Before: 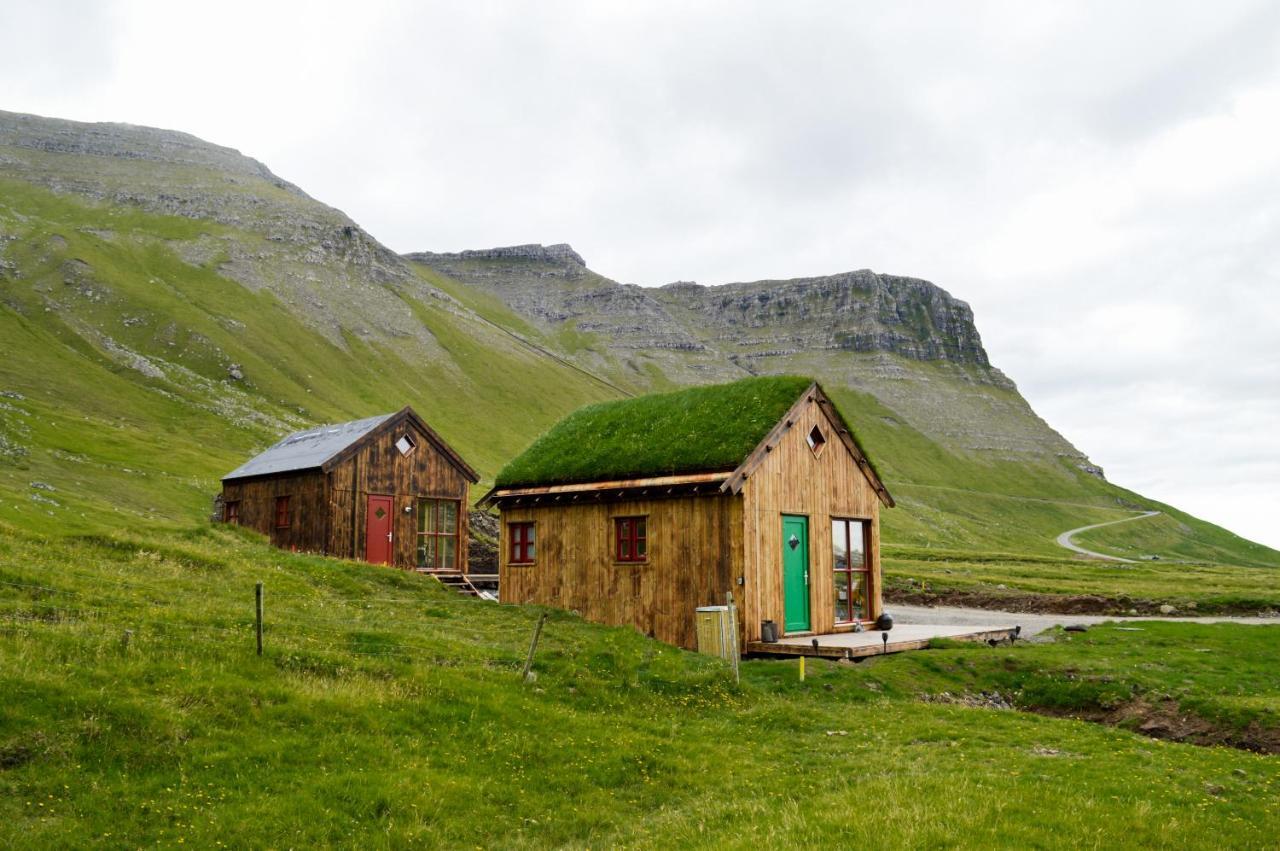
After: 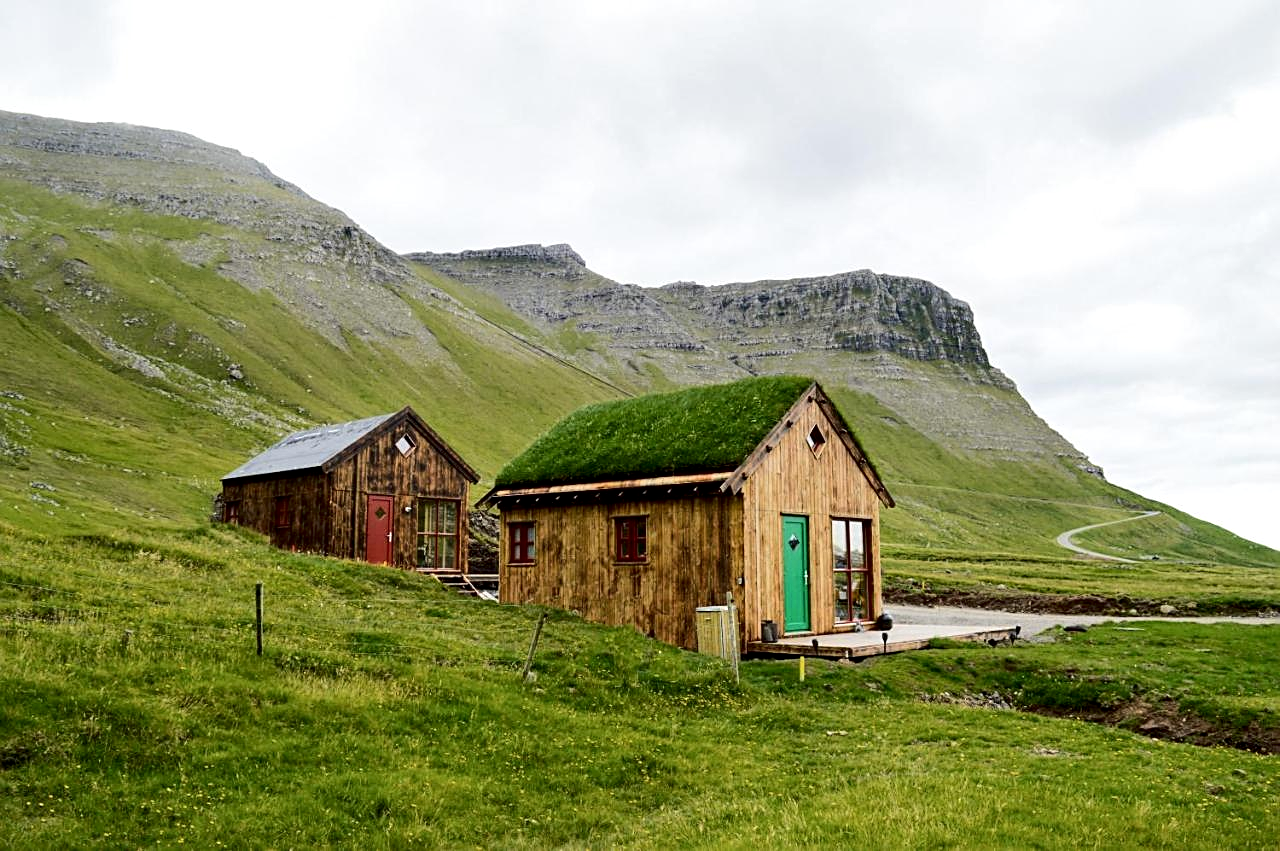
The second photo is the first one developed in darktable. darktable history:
local contrast: highlights 106%, shadows 98%, detail 120%, midtone range 0.2
tone curve: curves: ch0 [(0.029, 0) (0.134, 0.063) (0.249, 0.198) (0.378, 0.365) (0.499, 0.529) (1, 1)], color space Lab, independent channels, preserve colors none
sharpen: on, module defaults
